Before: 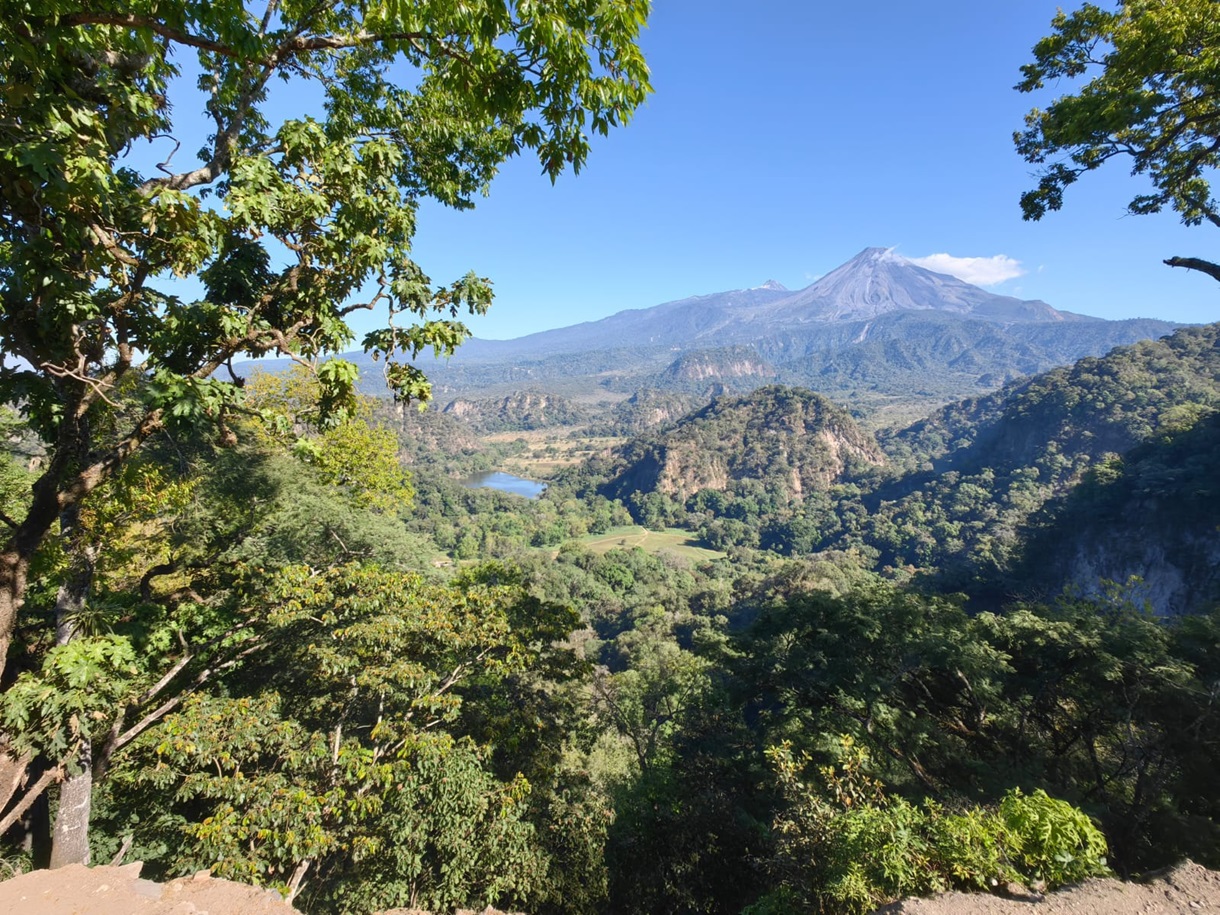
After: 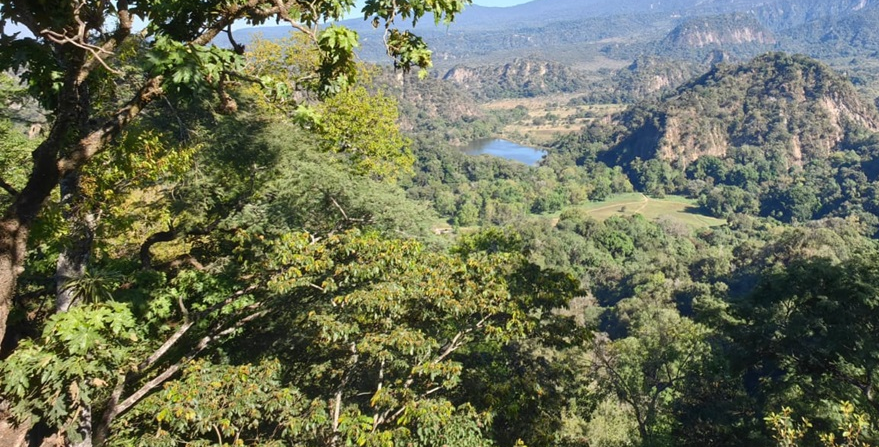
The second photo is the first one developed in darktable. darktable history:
crop: top 36.479%, right 27.922%, bottom 14.648%
